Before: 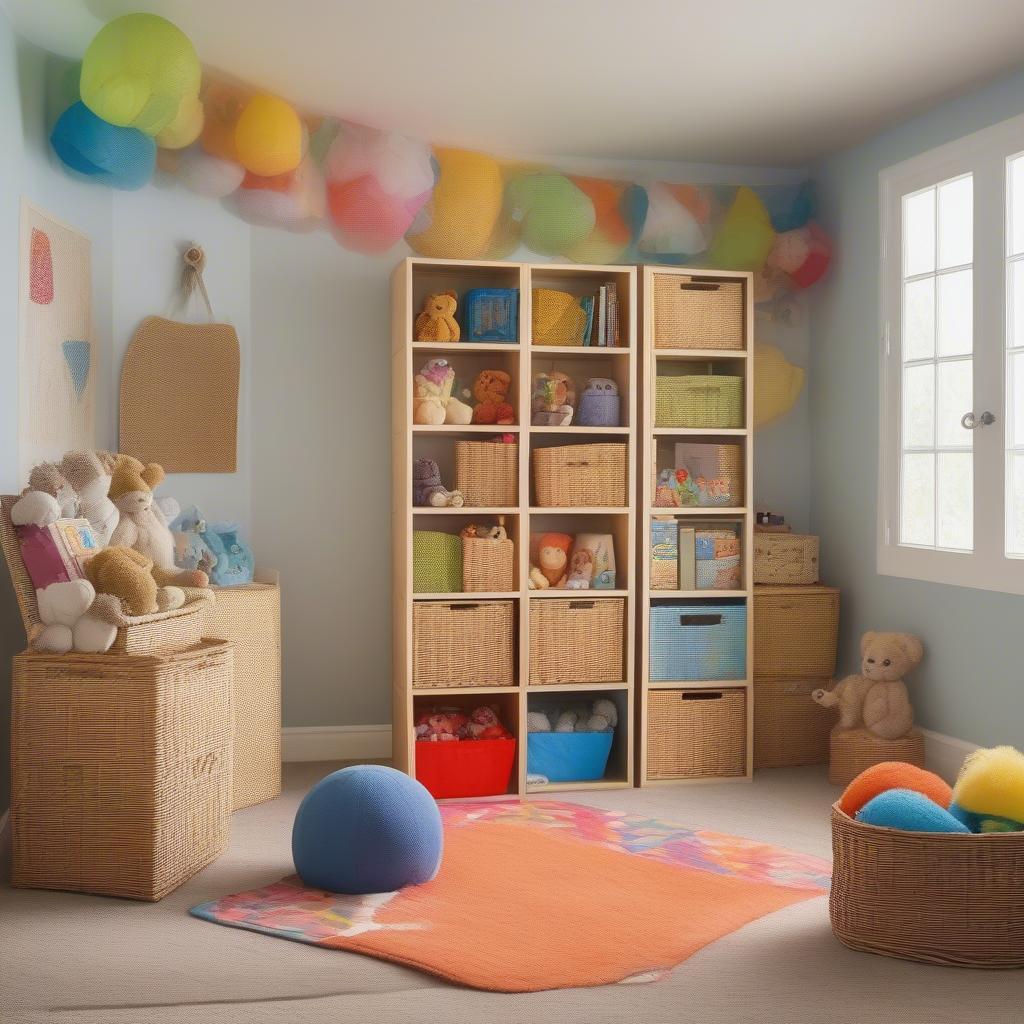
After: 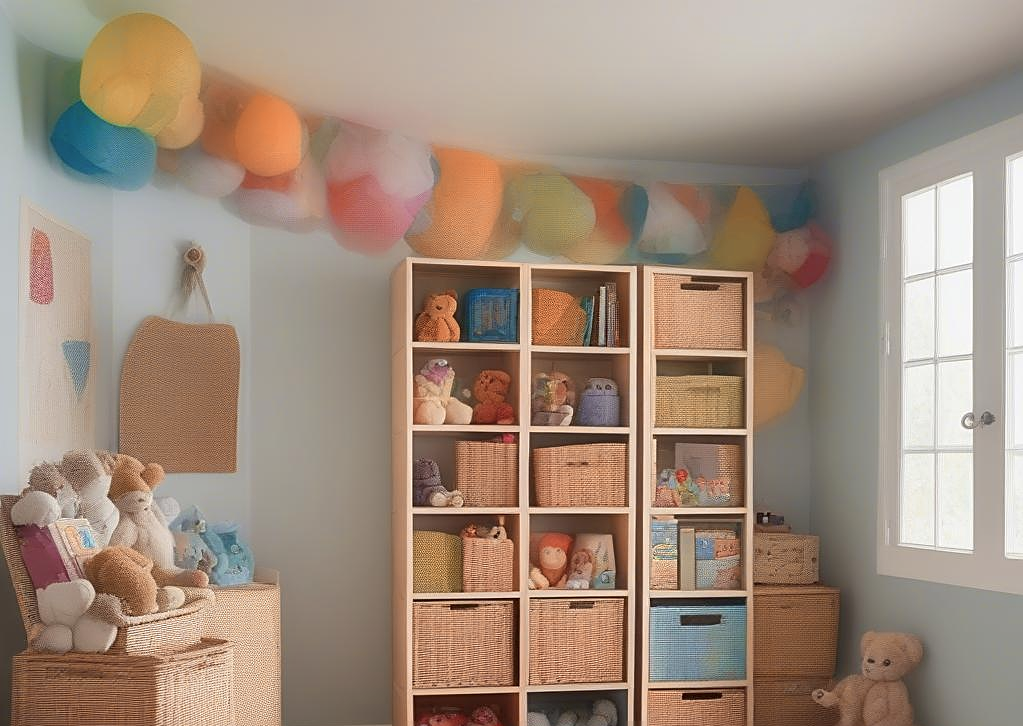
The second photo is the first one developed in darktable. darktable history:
sharpen: on, module defaults
color zones: curves: ch2 [(0, 0.5) (0.084, 0.497) (0.323, 0.335) (0.4, 0.497) (1, 0.5)]
contrast brightness saturation: saturation -0.068
tone equalizer: on, module defaults
crop: right 0%, bottom 29.023%
